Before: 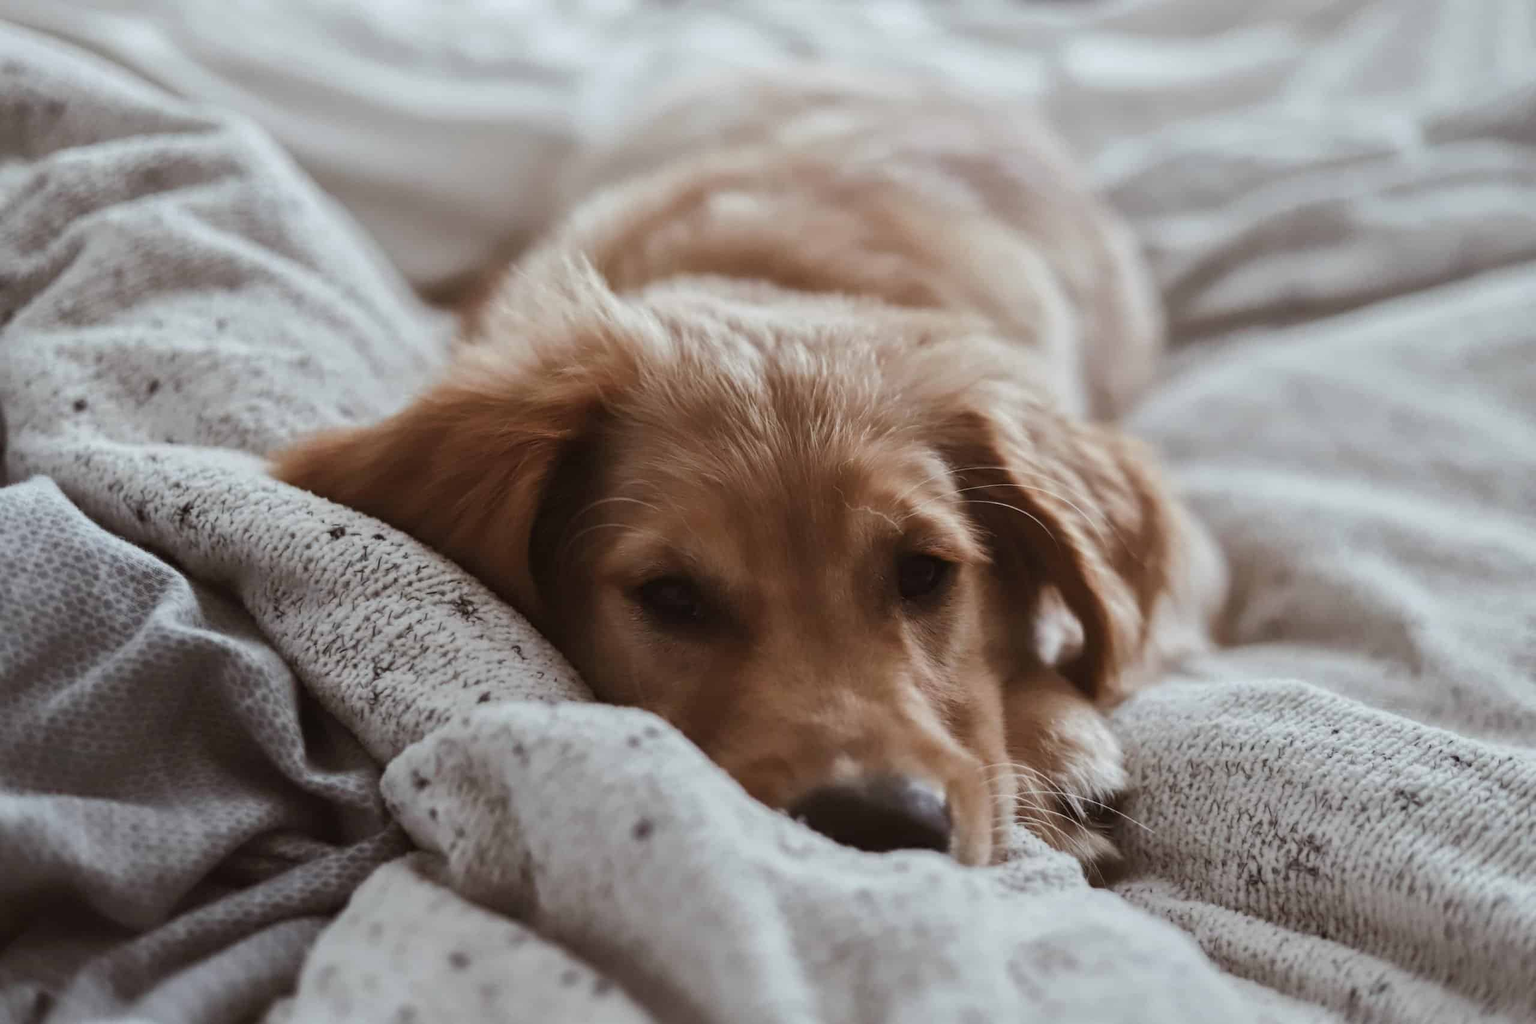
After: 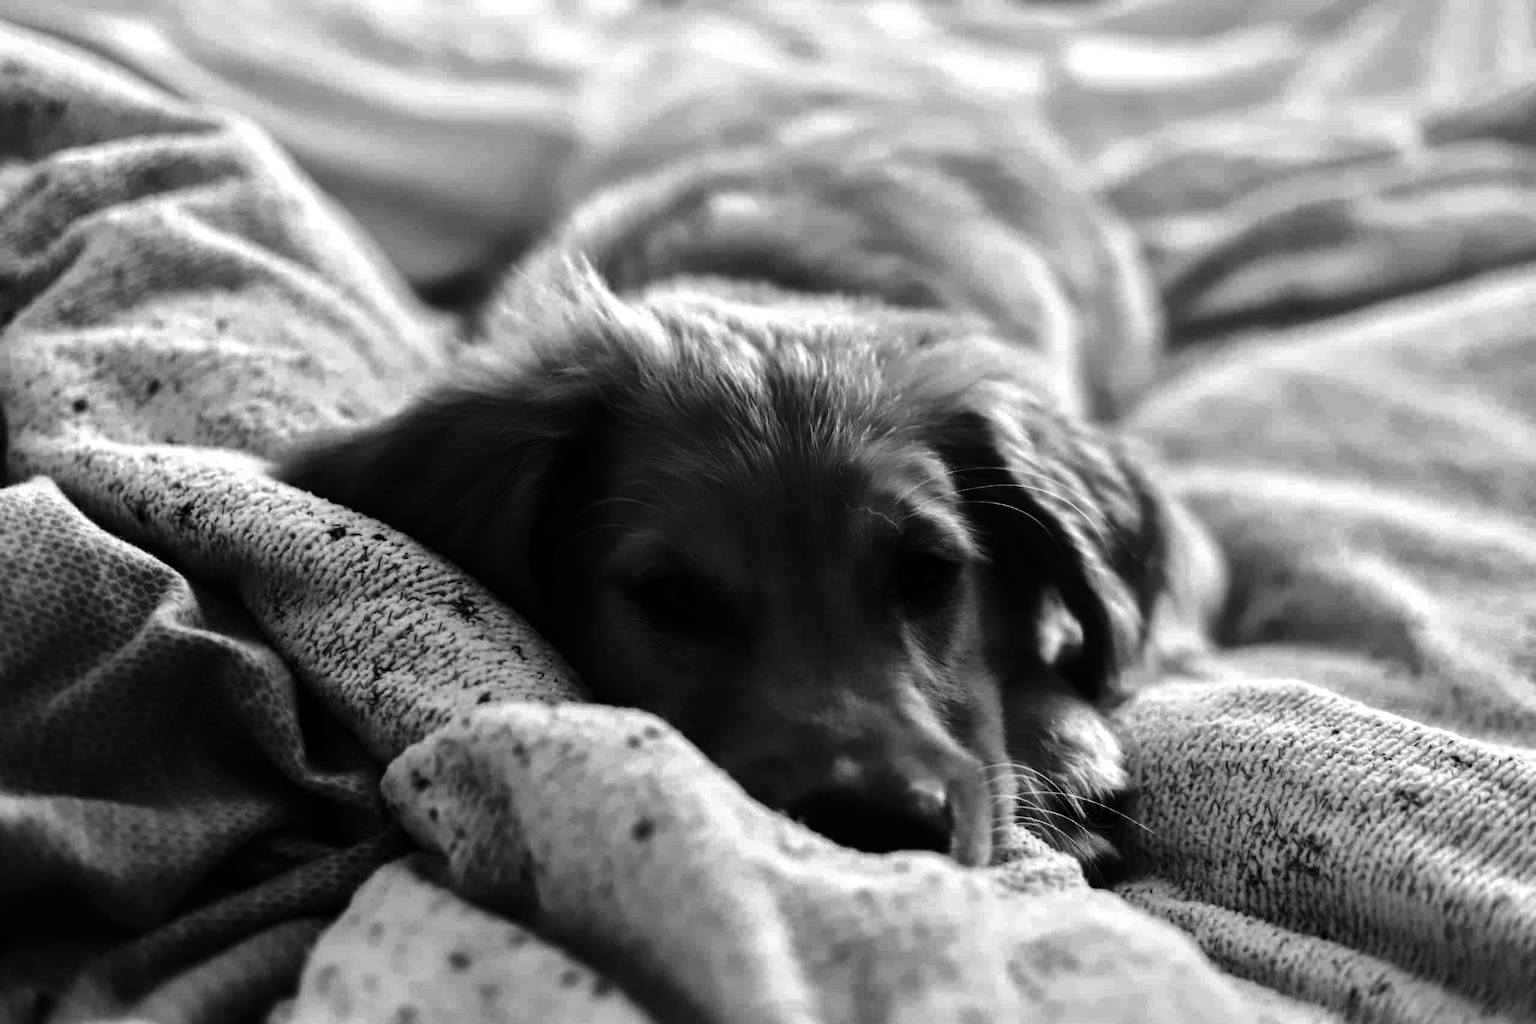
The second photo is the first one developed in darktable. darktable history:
color balance: output saturation 120%
contrast brightness saturation: brightness -0.52
monochrome: on, module defaults
tone equalizer: -8 EV 0.001 EV, -7 EV -0.002 EV, -6 EV 0.002 EV, -5 EV -0.03 EV, -4 EV -0.116 EV, -3 EV -0.169 EV, -2 EV 0.24 EV, -1 EV 0.702 EV, +0 EV 0.493 EV
color correction: highlights a* -4.73, highlights b* 5.06, saturation 0.97
